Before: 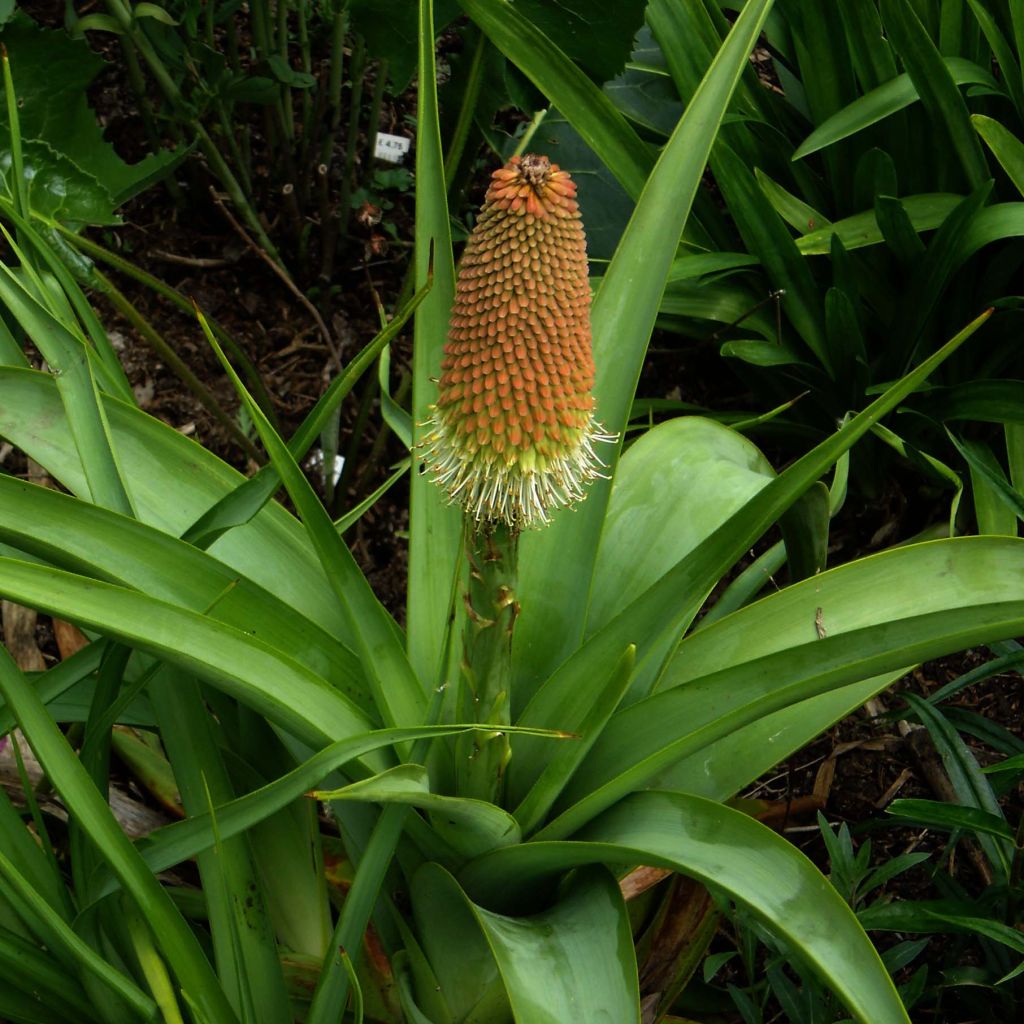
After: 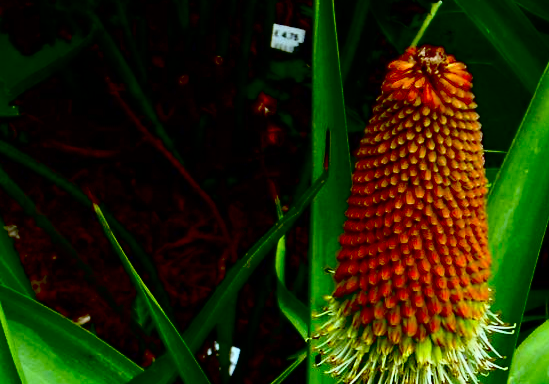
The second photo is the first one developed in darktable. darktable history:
contrast brightness saturation: contrast 0.256, brightness 0.021, saturation 0.866
color correction: highlights a* -13.31, highlights b* -17.93, saturation 0.699
exposure: black level correction 0.099, exposure -0.095 EV, compensate highlight preservation false
crop: left 10.233%, top 10.684%, right 36.065%, bottom 51.81%
